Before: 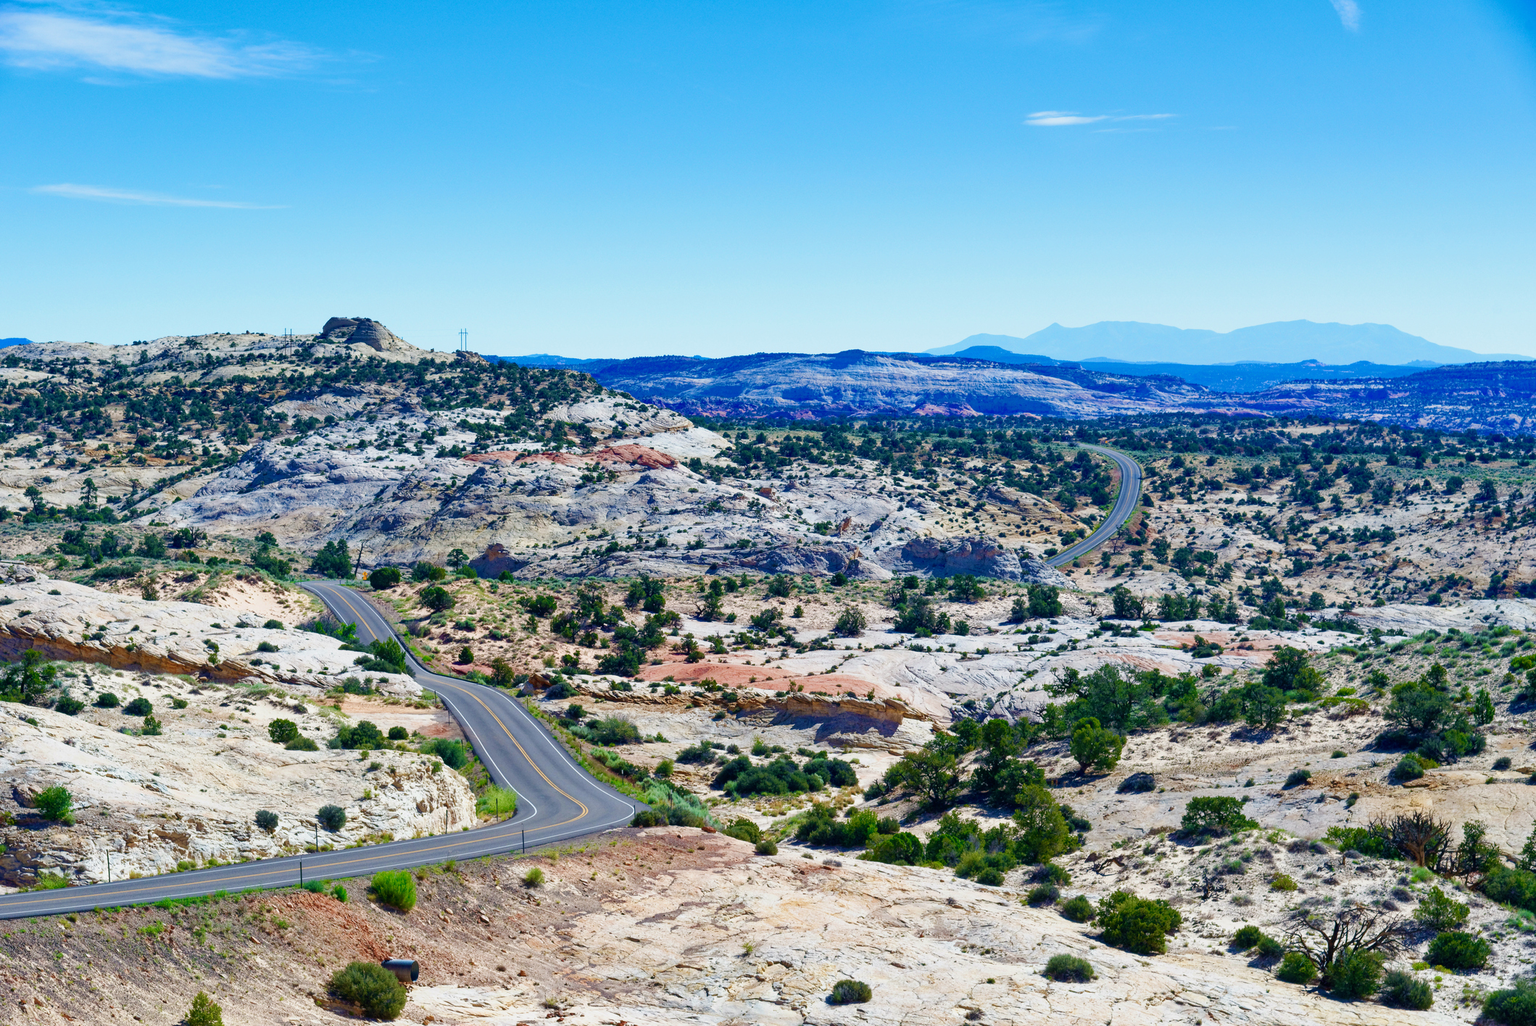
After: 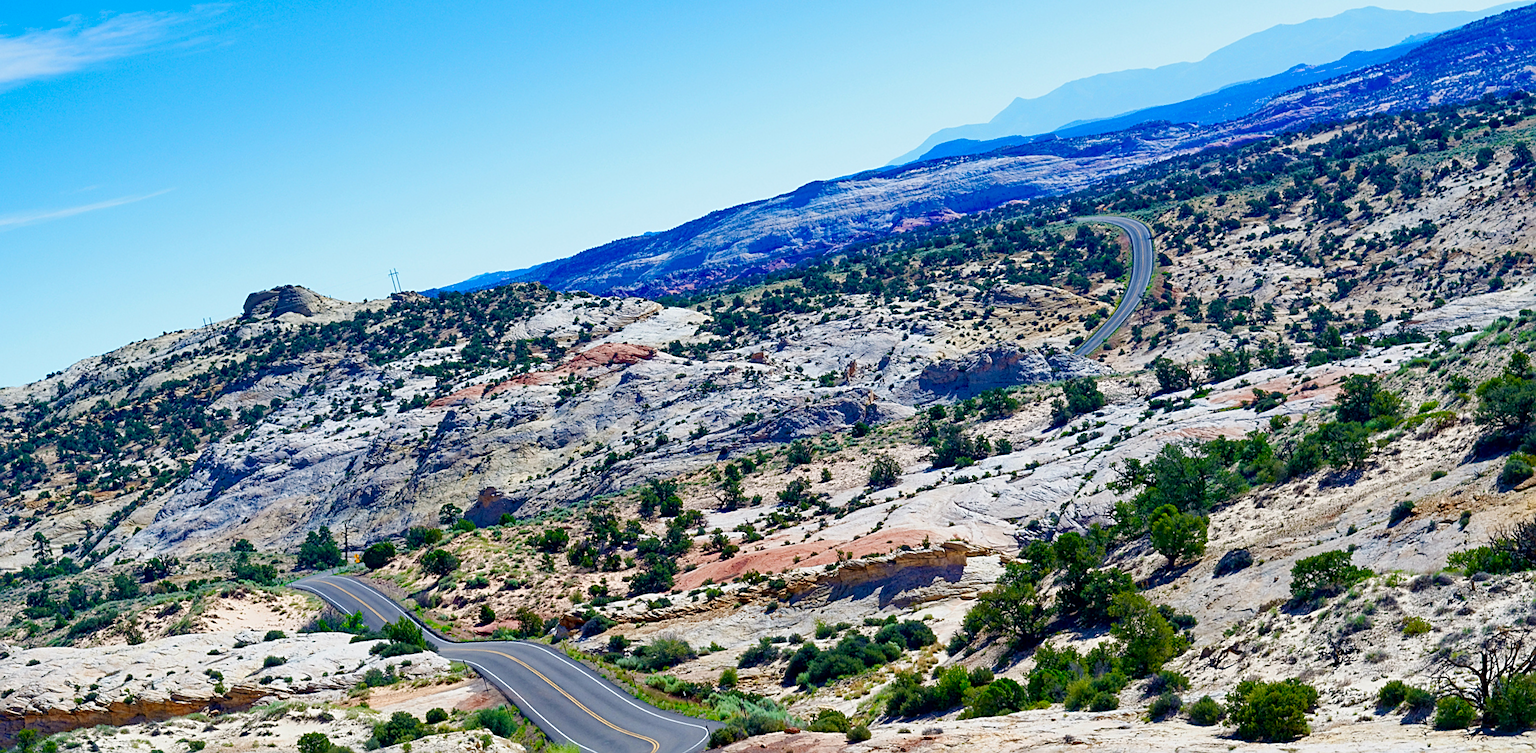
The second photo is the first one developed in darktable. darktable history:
sharpen: on, module defaults
rotate and perspective: rotation -14.8°, crop left 0.1, crop right 0.903, crop top 0.25, crop bottom 0.748
